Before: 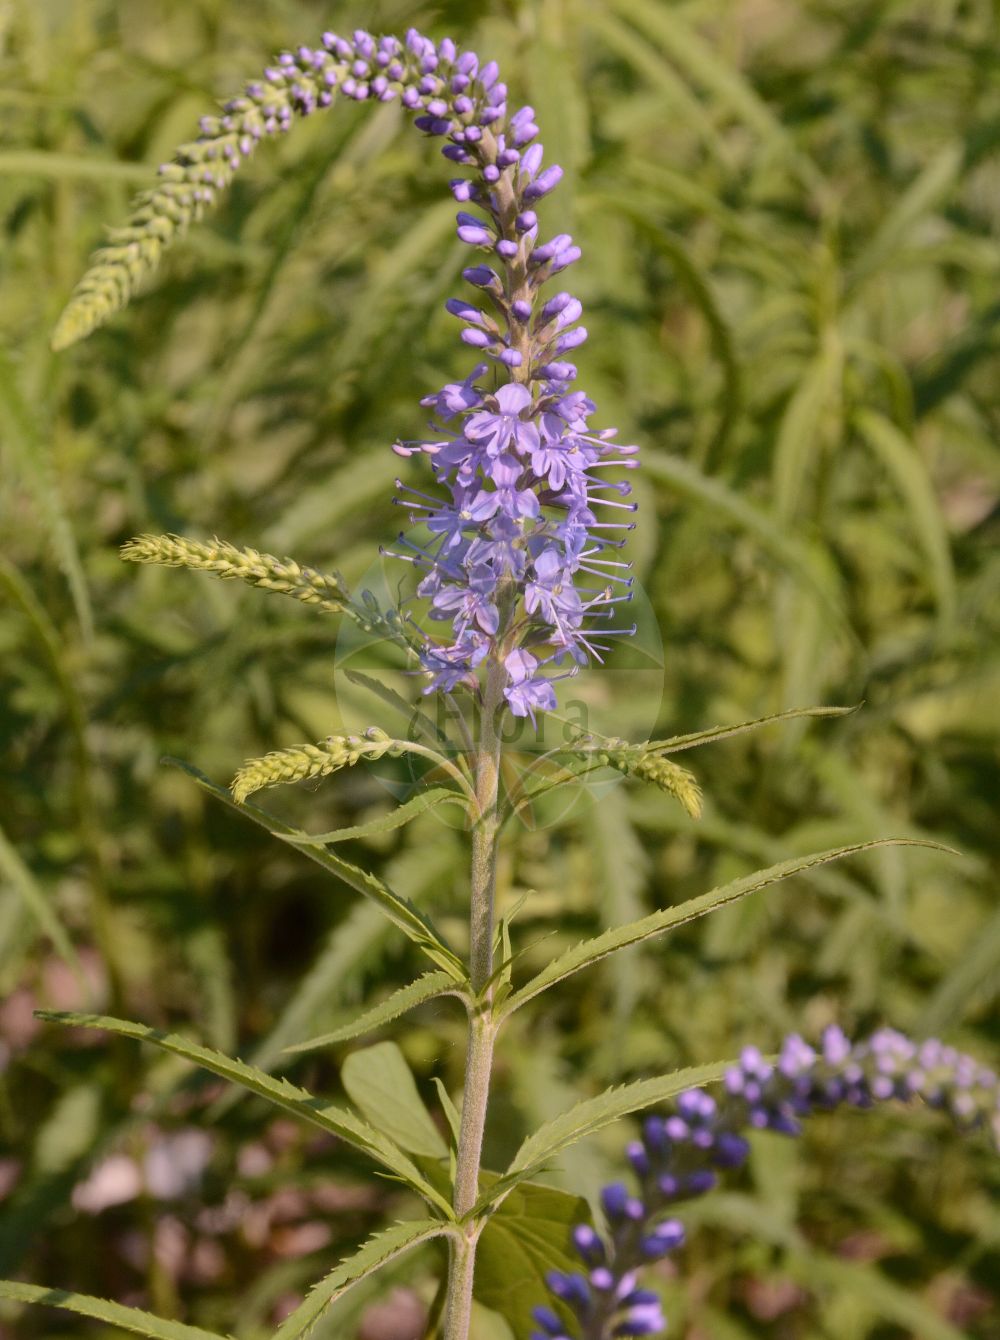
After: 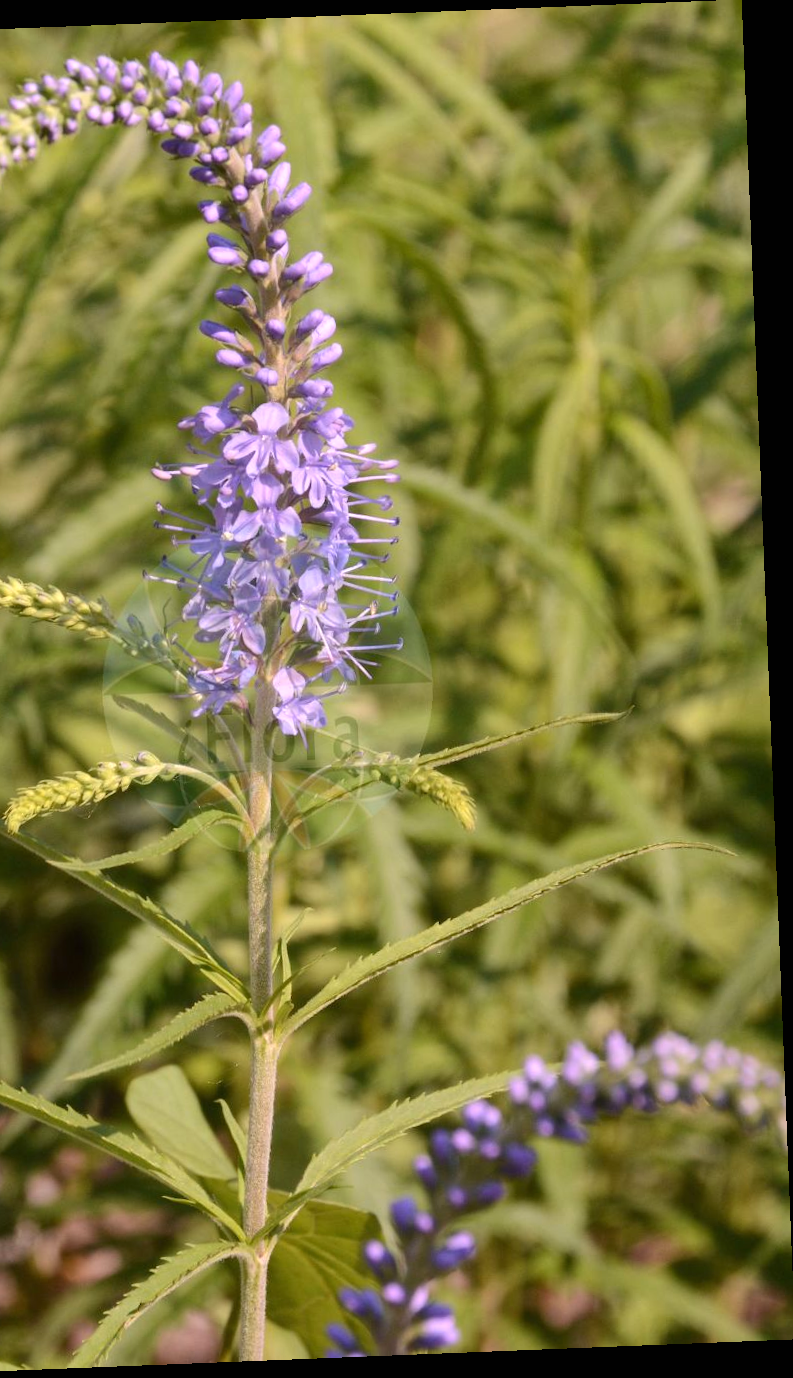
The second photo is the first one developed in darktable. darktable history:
crop and rotate: left 24.6%
rotate and perspective: rotation -2.29°, automatic cropping off
exposure: black level correction 0, exposure 0.4 EV, compensate exposure bias true, compensate highlight preservation false
